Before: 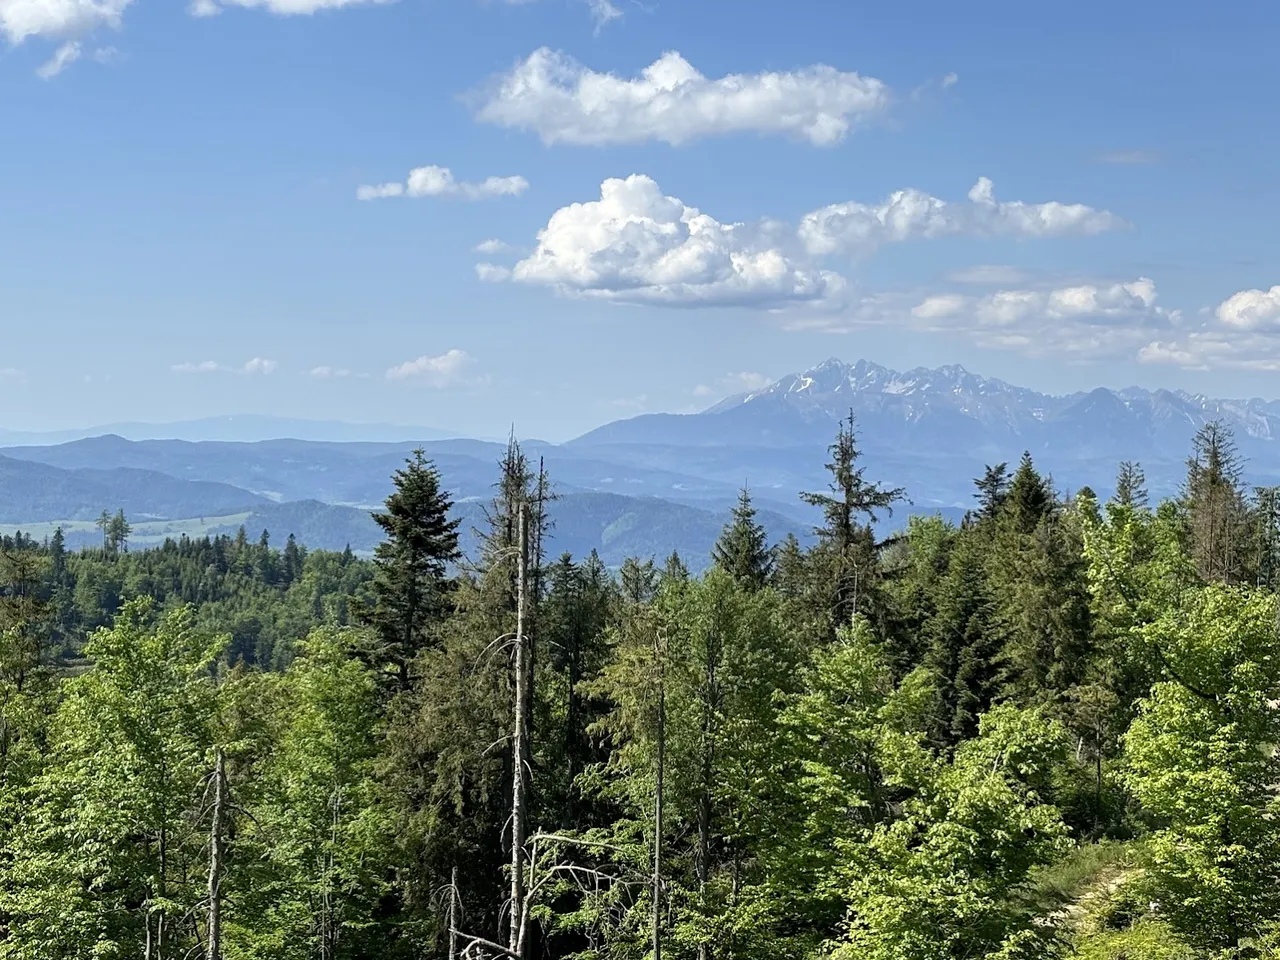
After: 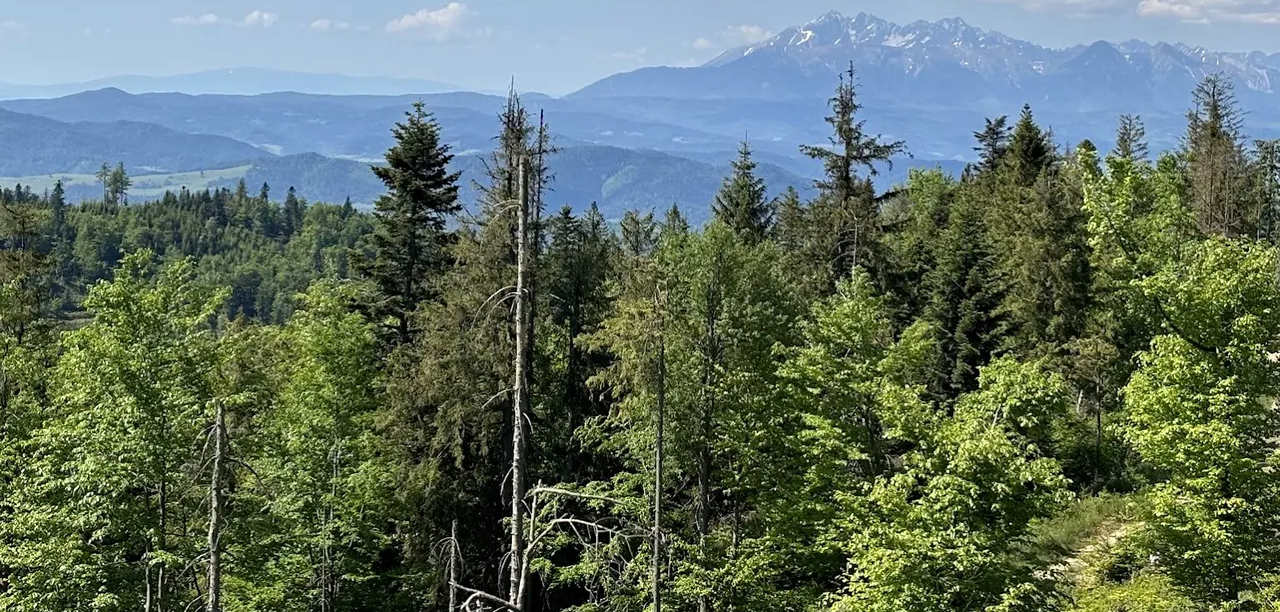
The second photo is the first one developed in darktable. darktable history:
crop and rotate: top 36.237%
haze removal: compatibility mode true, adaptive false
